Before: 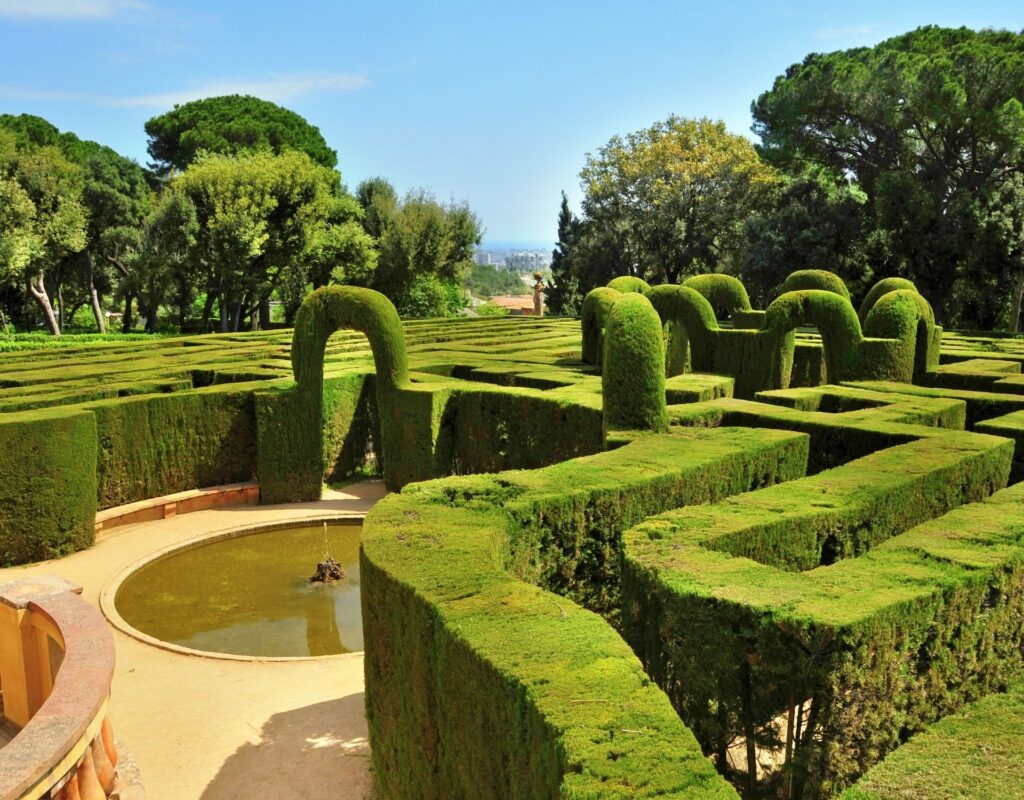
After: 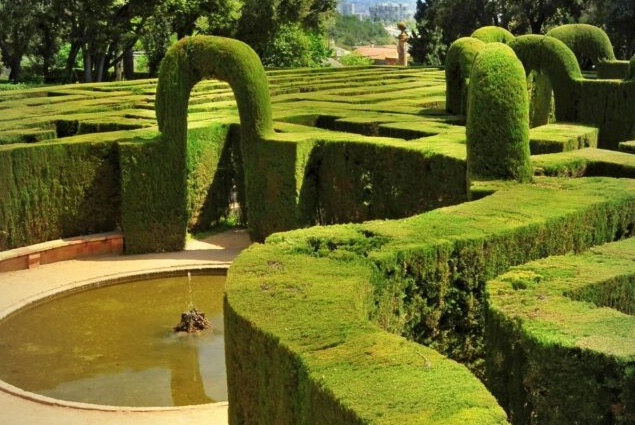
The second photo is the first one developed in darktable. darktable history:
crop: left 13.312%, top 31.28%, right 24.627%, bottom 15.582%
vignetting: fall-off radius 81.94%
